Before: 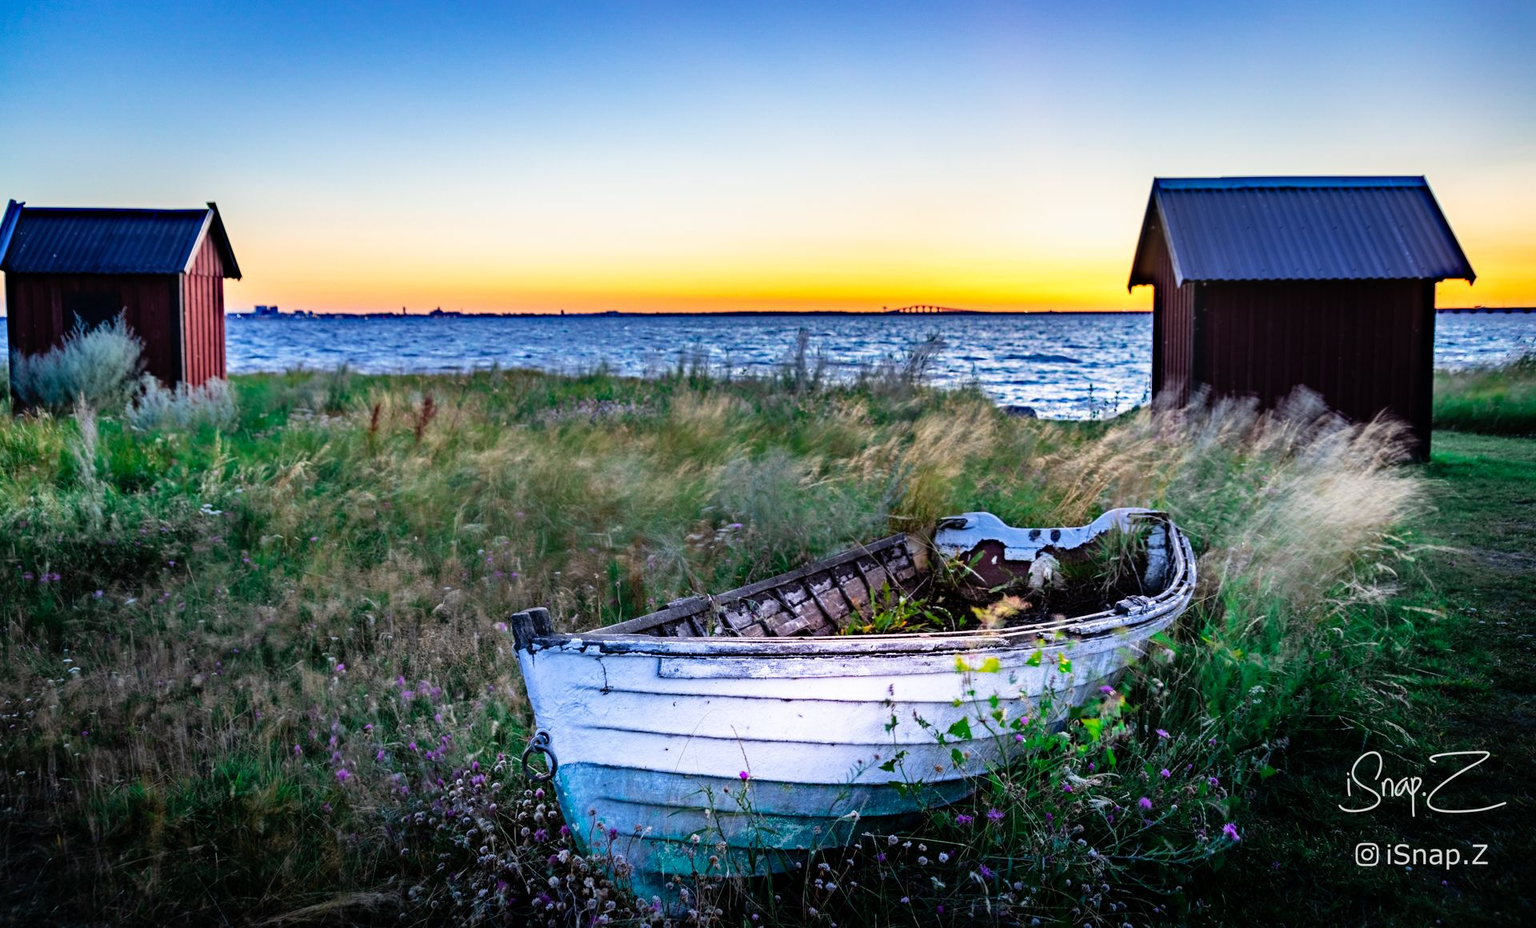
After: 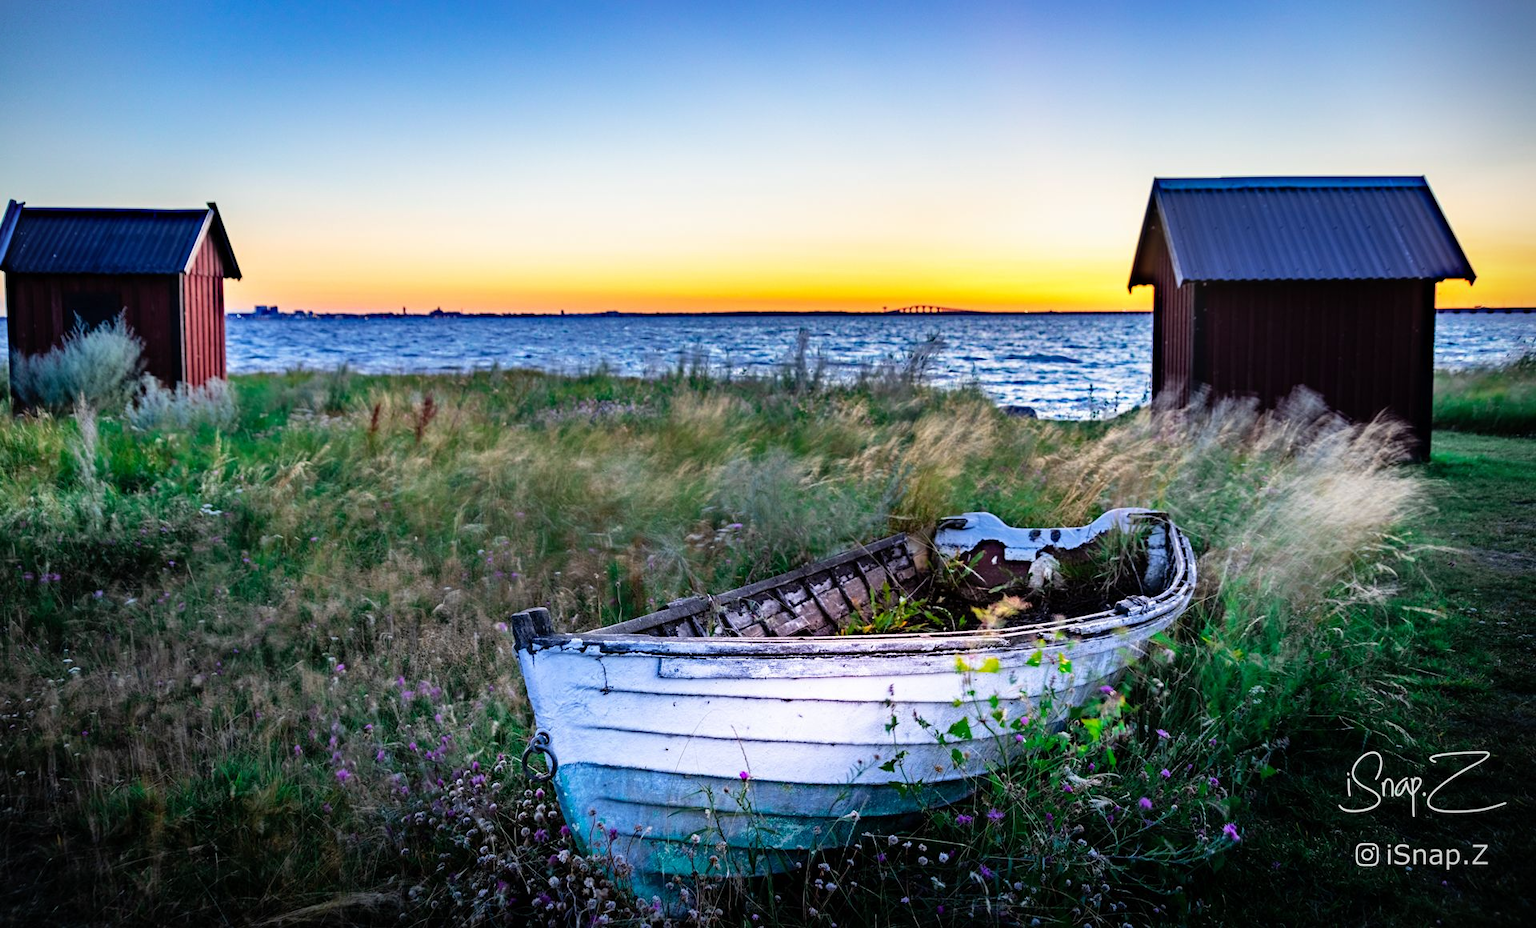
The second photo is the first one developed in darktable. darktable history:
vignetting: fall-off start 91.78%
